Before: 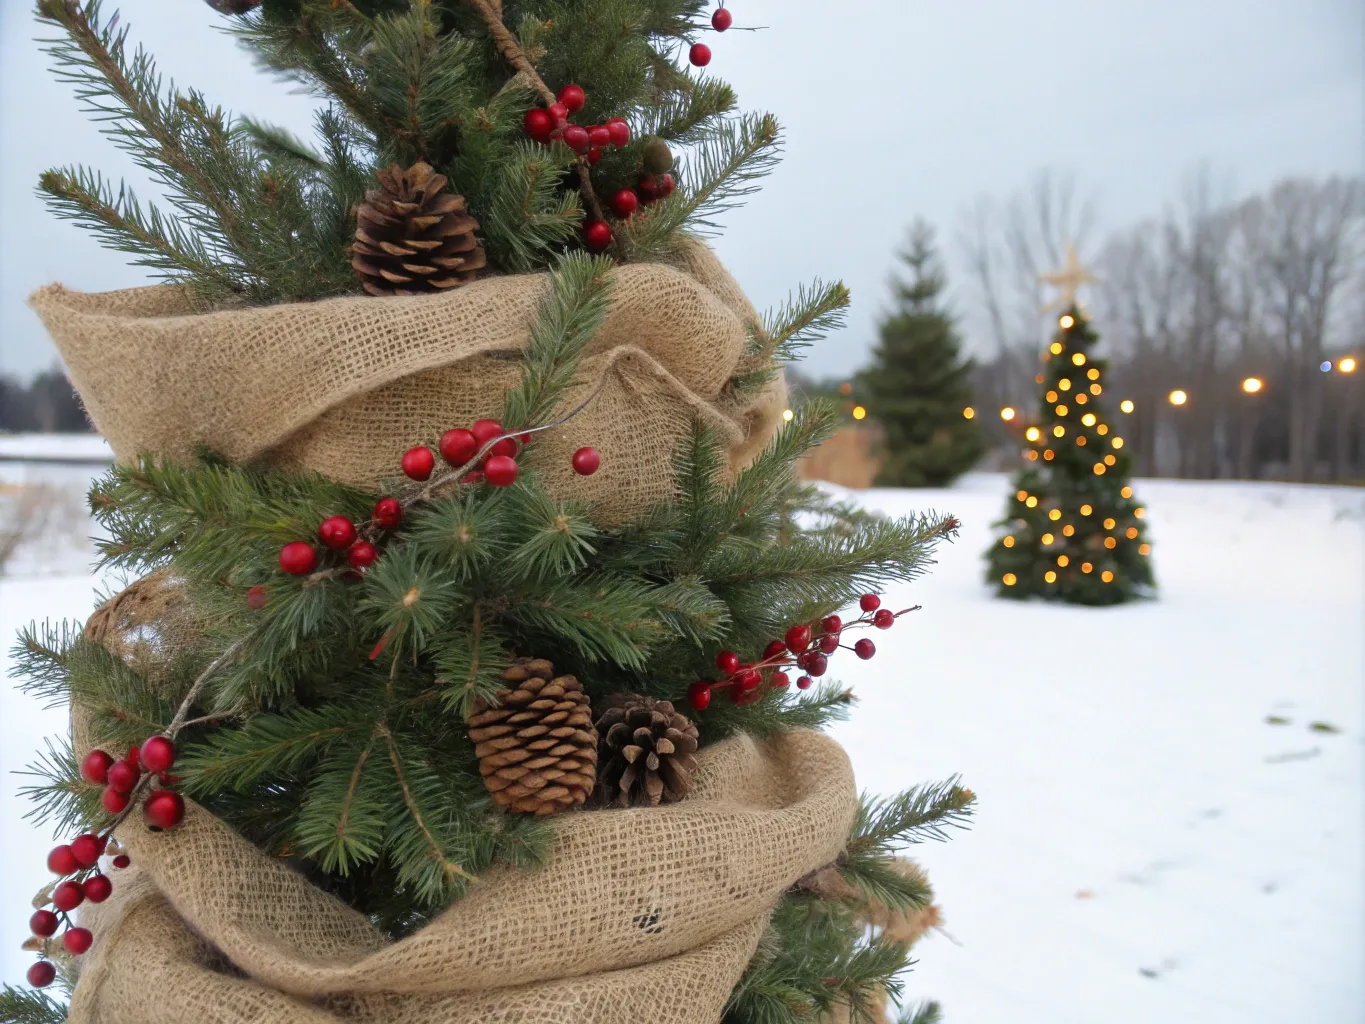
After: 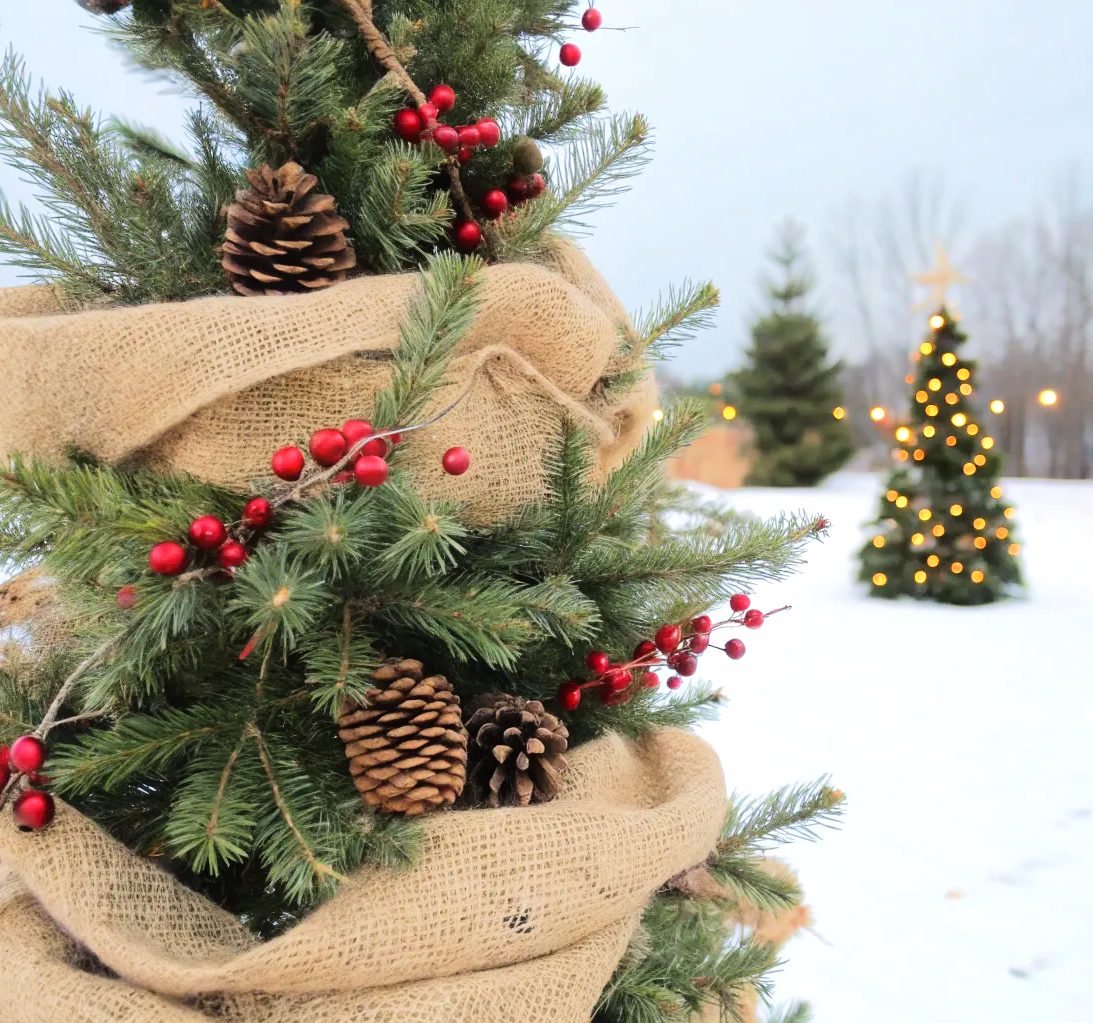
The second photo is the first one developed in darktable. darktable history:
crop and rotate: left 9.593%, right 10.263%
tone equalizer: -7 EV 0.159 EV, -6 EV 0.63 EV, -5 EV 1.12 EV, -4 EV 1.32 EV, -3 EV 1.14 EV, -2 EV 0.6 EV, -1 EV 0.167 EV, edges refinement/feathering 500, mask exposure compensation -1.57 EV, preserve details no
